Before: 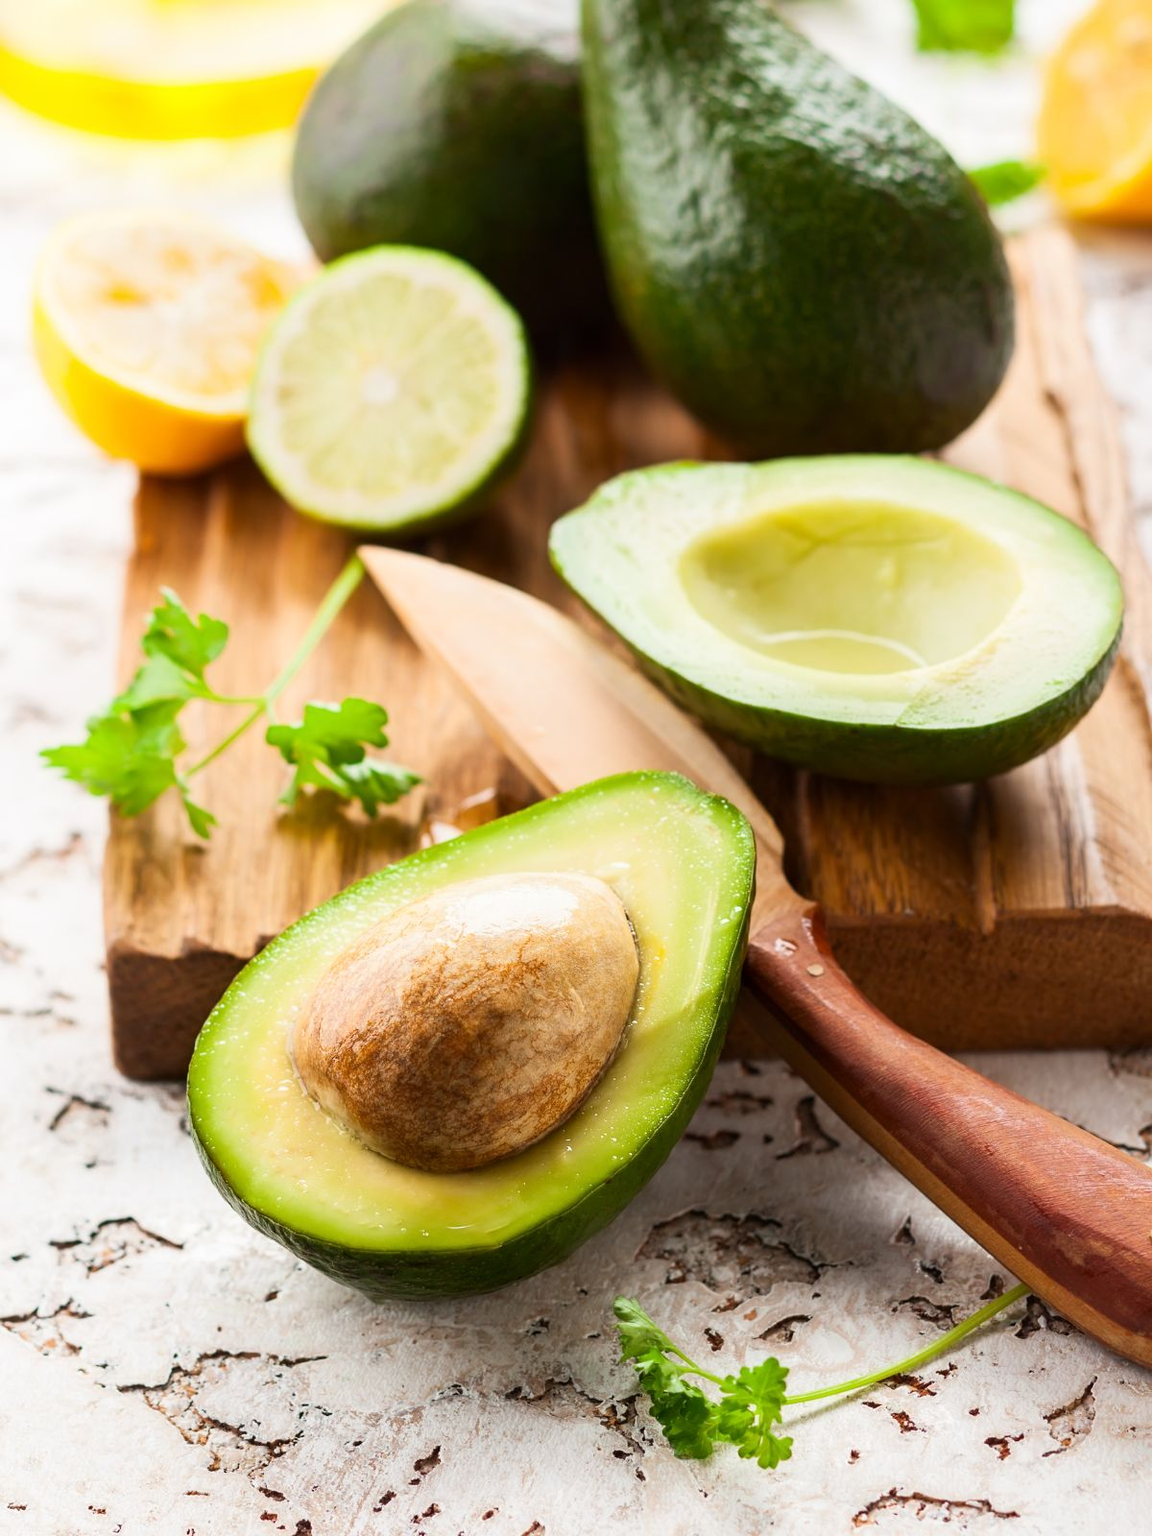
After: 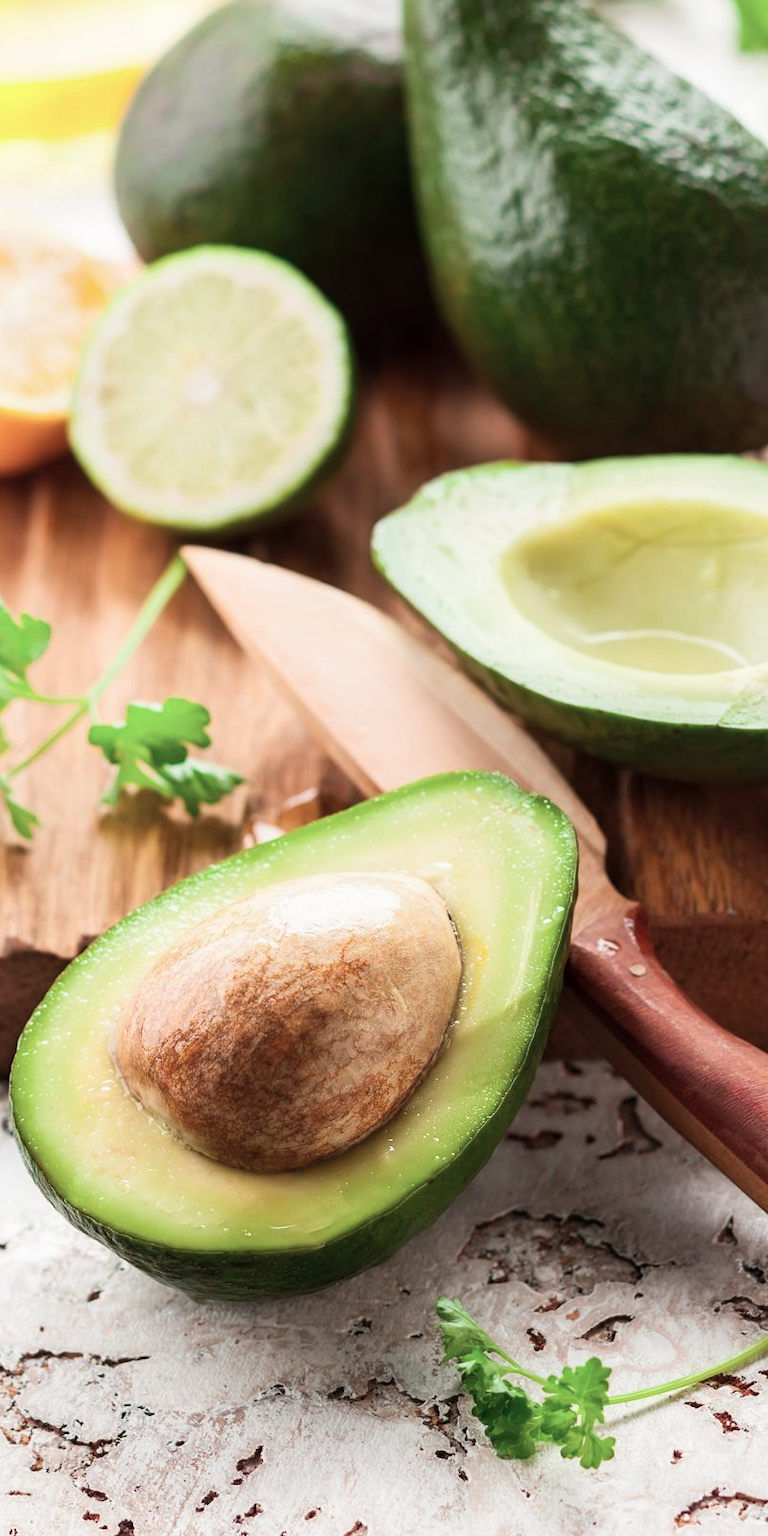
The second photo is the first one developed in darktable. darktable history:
color contrast: blue-yellow contrast 0.7
crop and rotate: left 15.446%, right 17.836%
